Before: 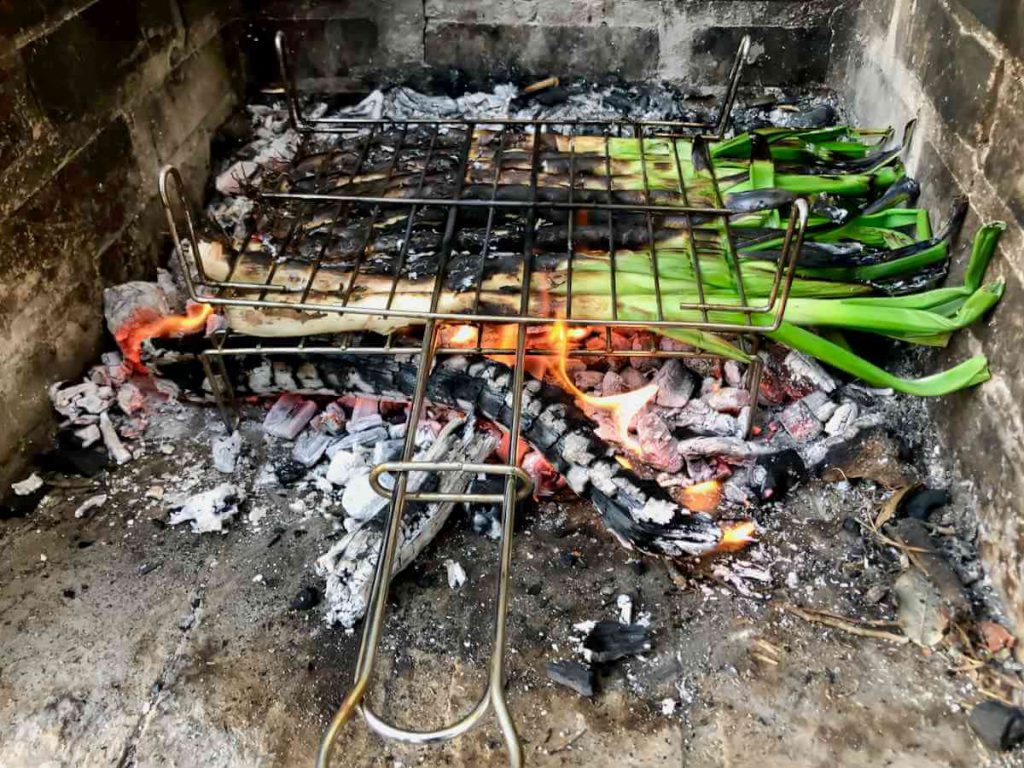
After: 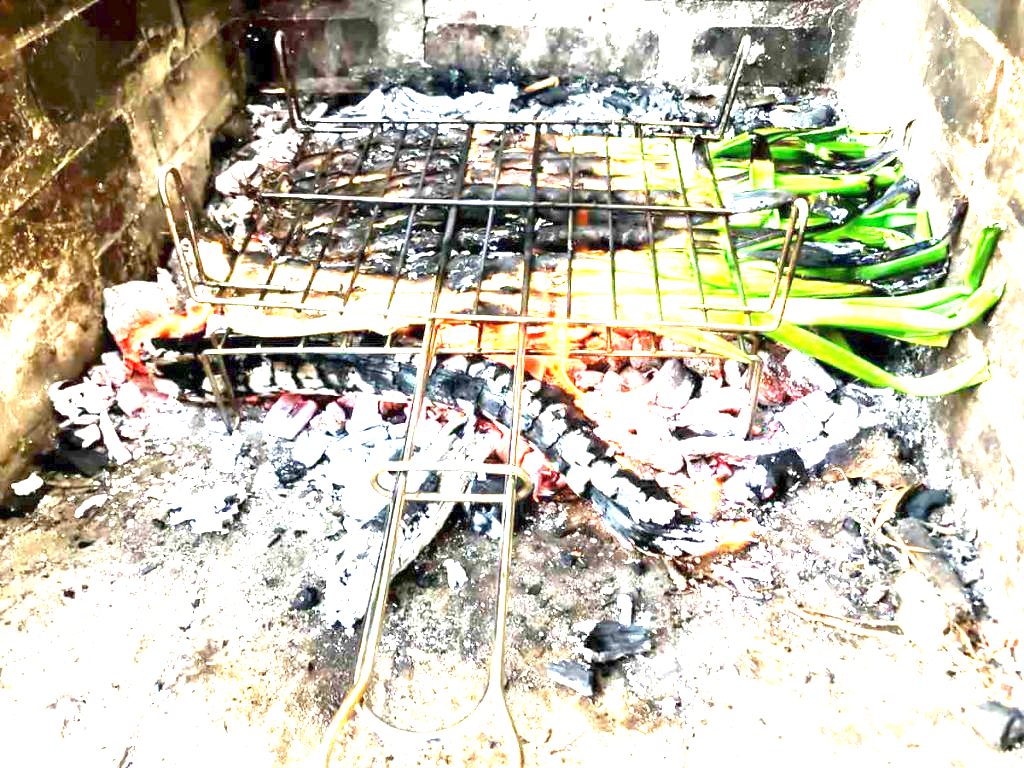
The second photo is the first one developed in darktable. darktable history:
exposure: exposure 2.926 EV, compensate highlight preservation false
